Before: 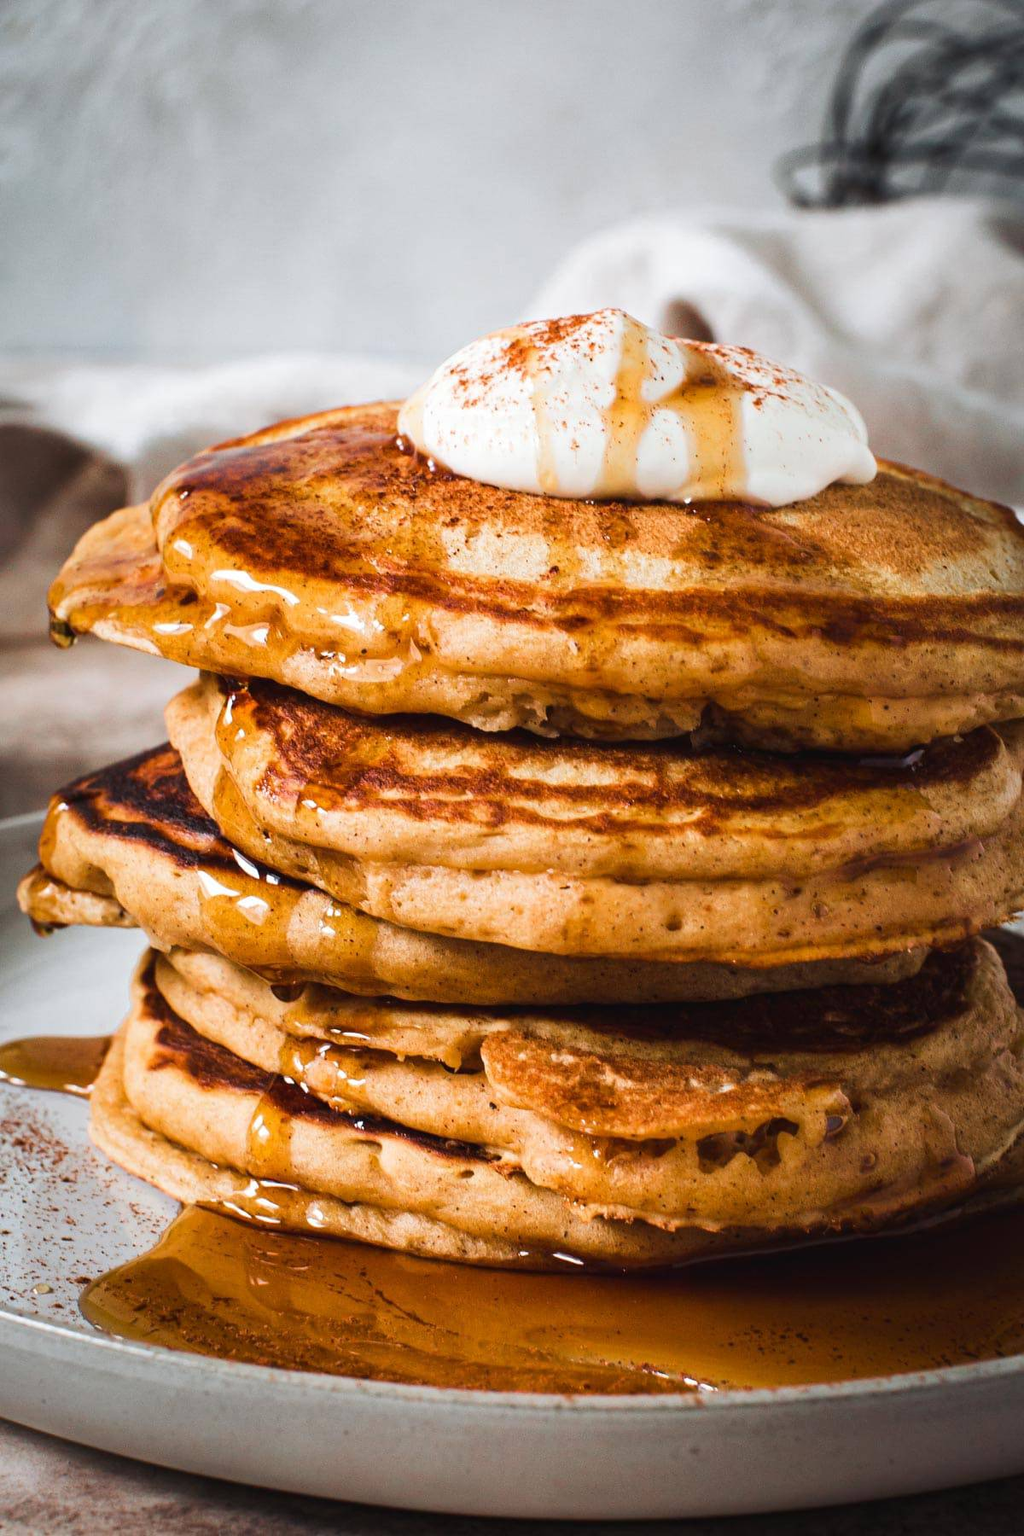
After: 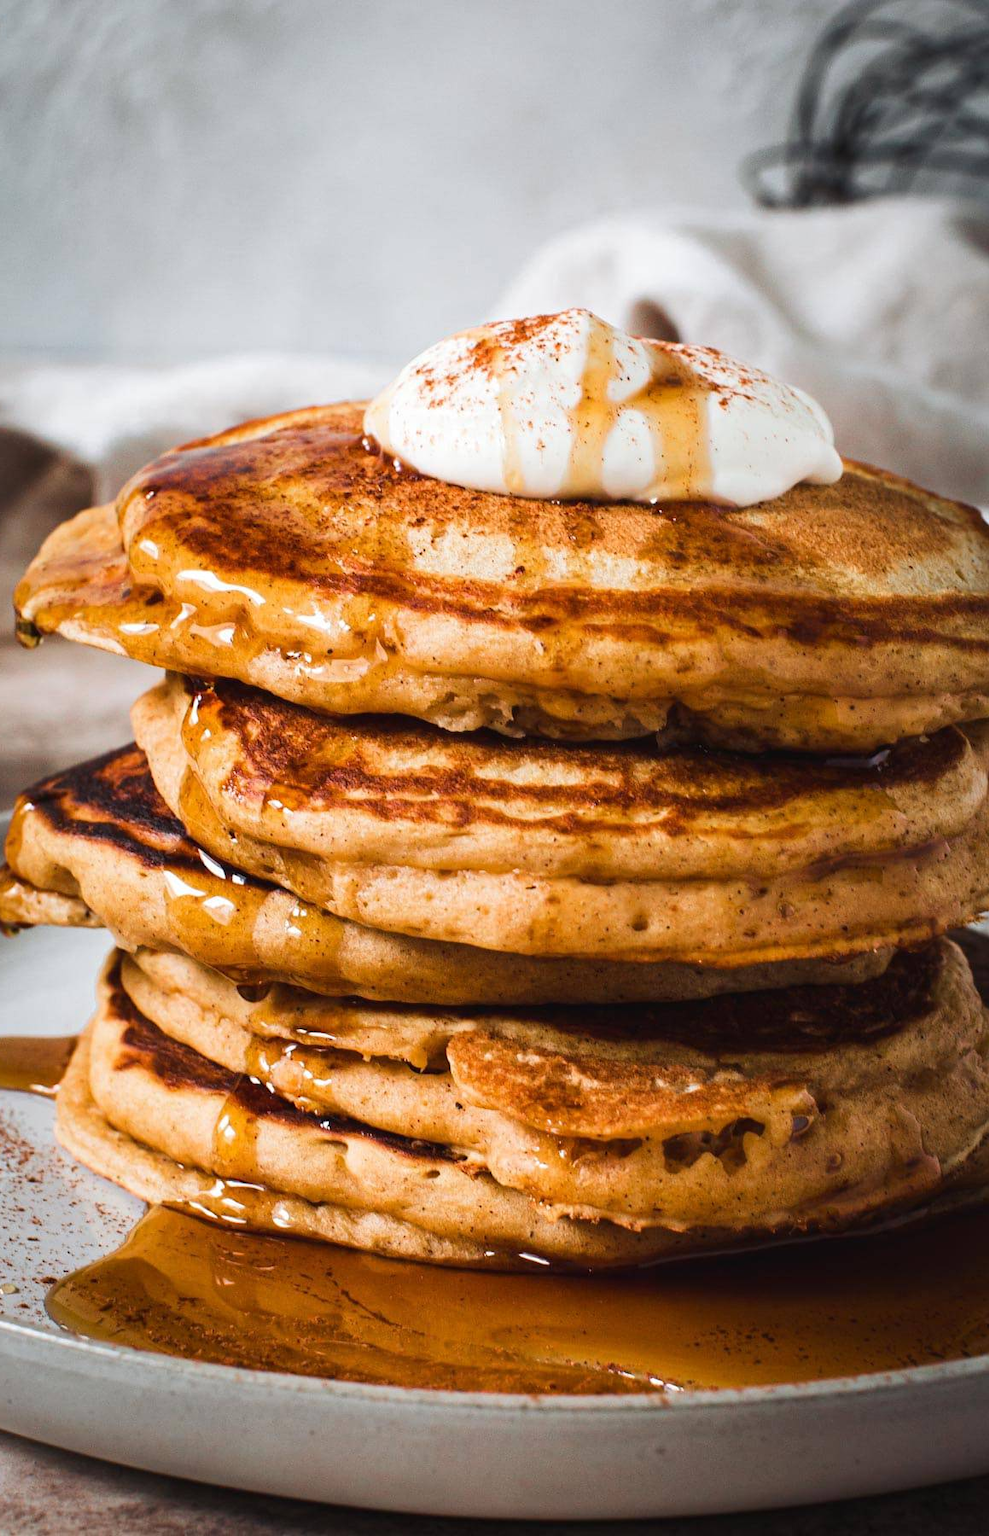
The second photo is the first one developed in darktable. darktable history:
crop and rotate: left 3.389%
